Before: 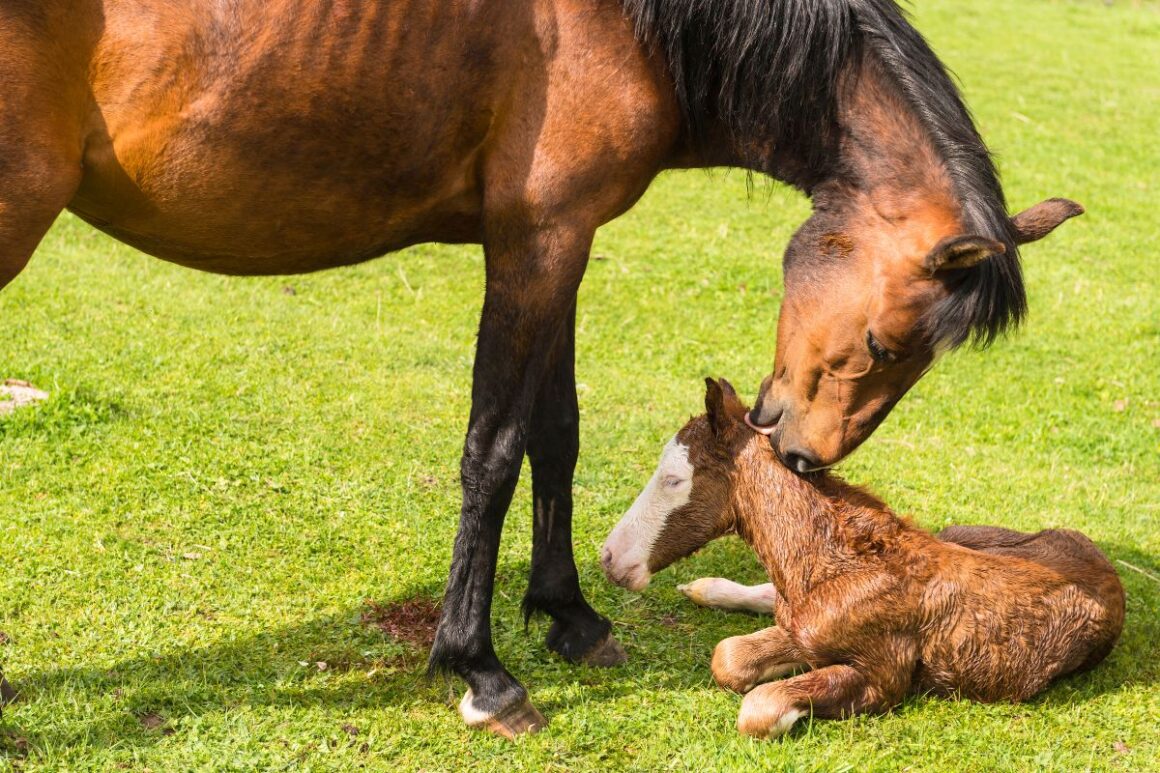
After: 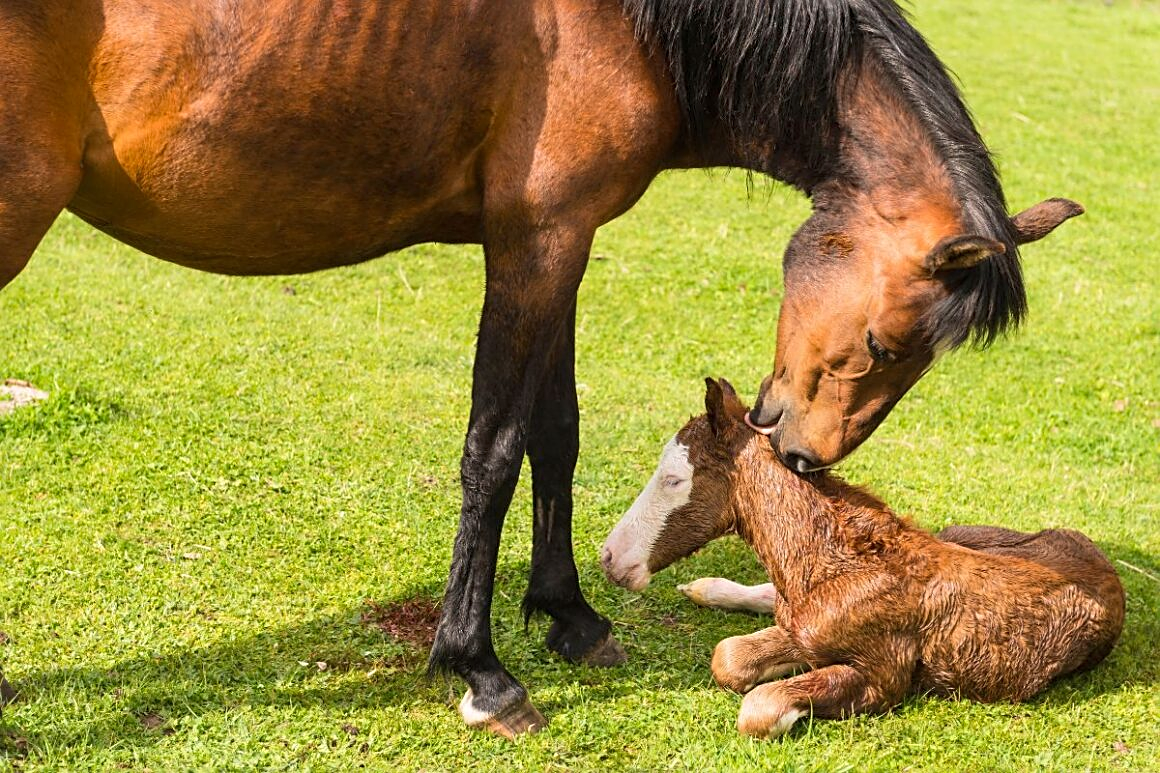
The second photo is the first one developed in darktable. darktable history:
color zones: curves: ch1 [(0.25, 0.5) (0.747, 0.71)]
sharpen: on, module defaults
